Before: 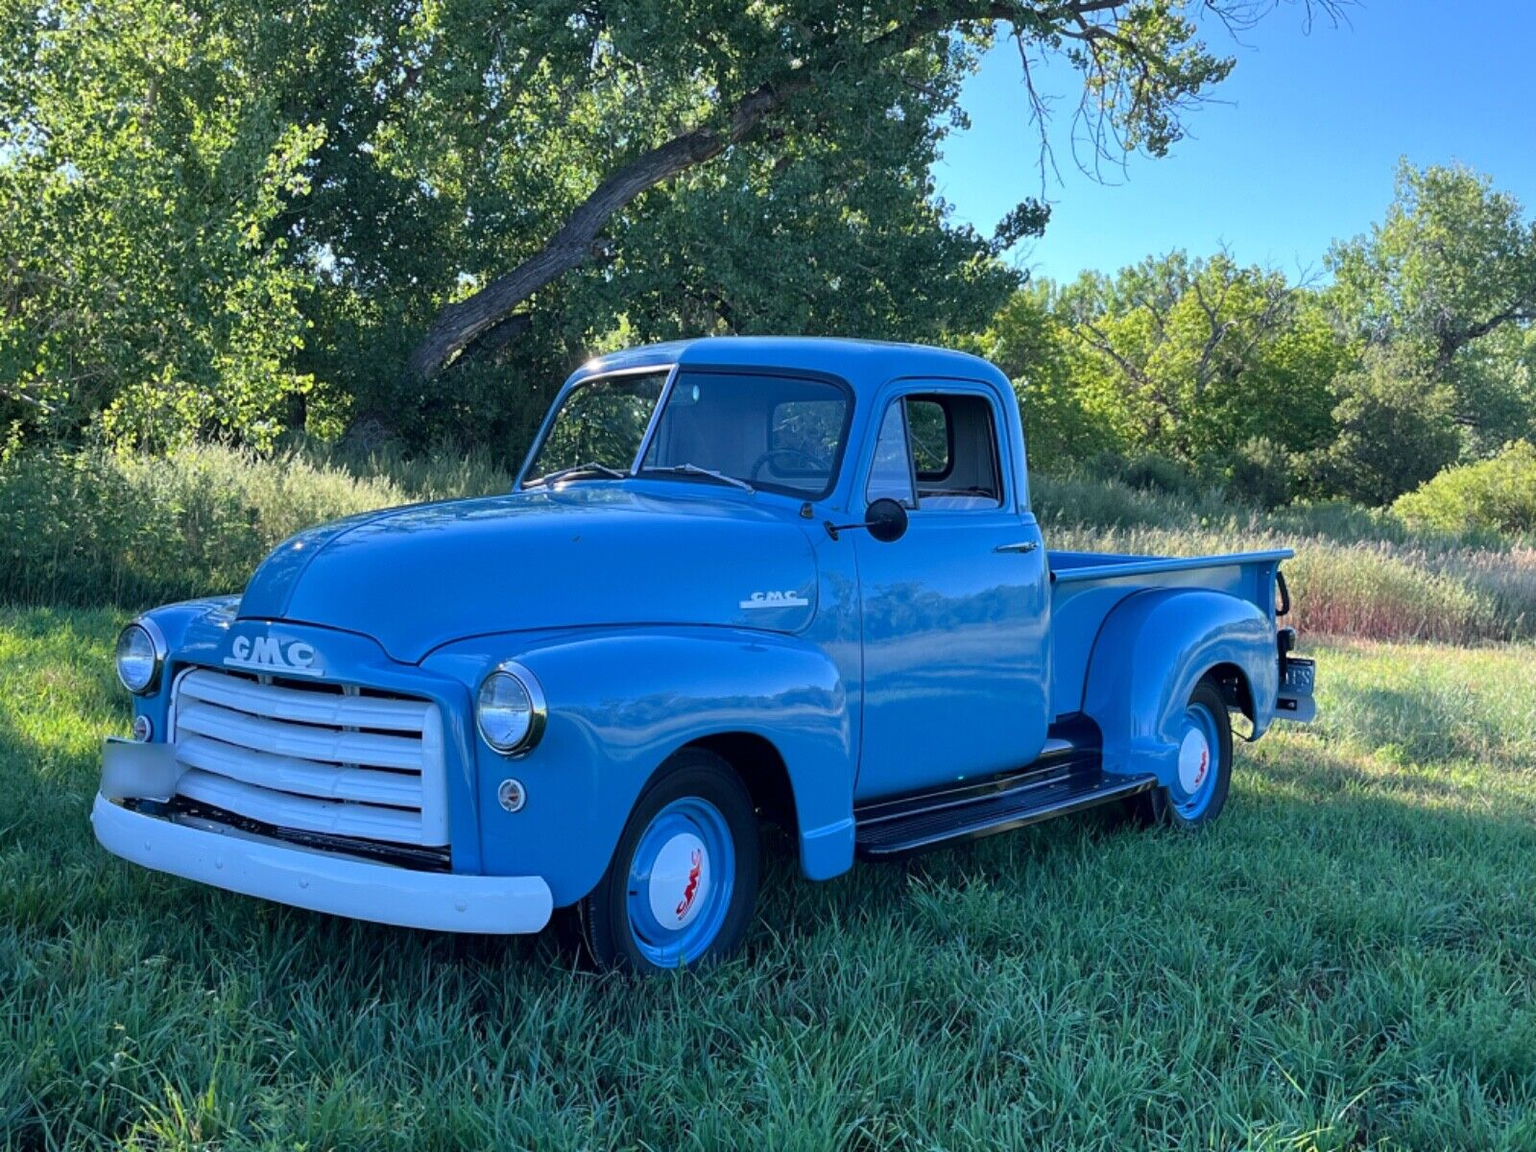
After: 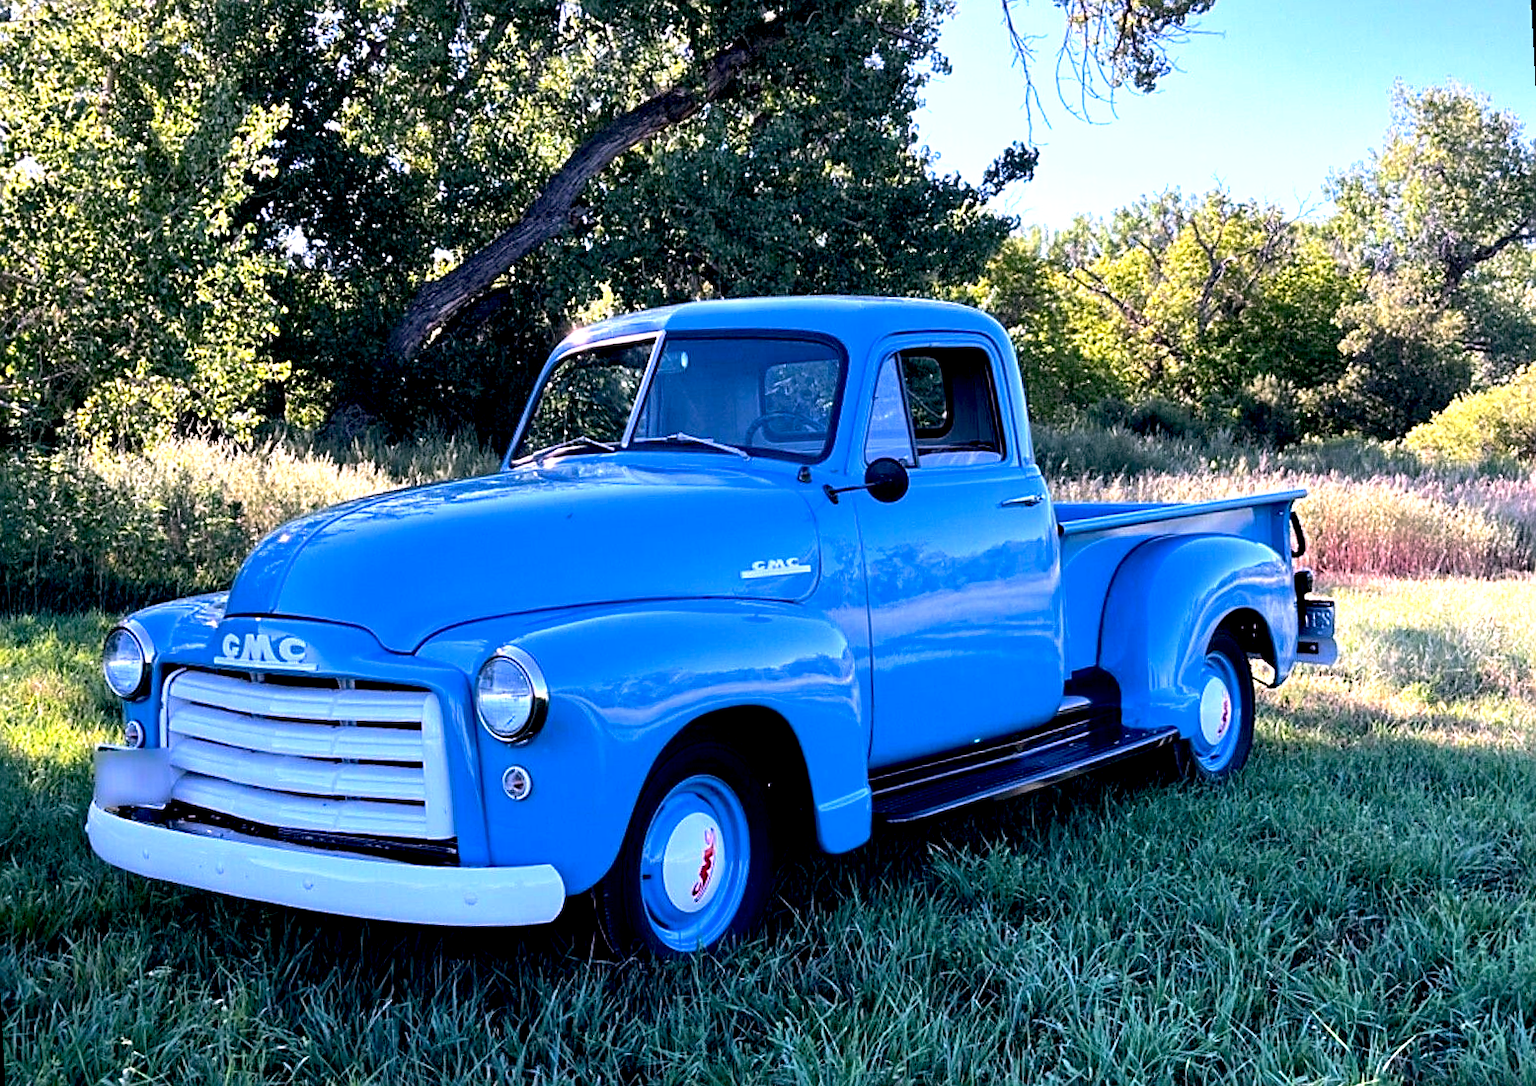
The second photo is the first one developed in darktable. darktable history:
rotate and perspective: rotation -3°, crop left 0.031, crop right 0.968, crop top 0.07, crop bottom 0.93
tone equalizer: -8 EV -0.75 EV, -7 EV -0.7 EV, -6 EV -0.6 EV, -5 EV -0.4 EV, -3 EV 0.4 EV, -2 EV 0.6 EV, -1 EV 0.7 EV, +0 EV 0.75 EV, edges refinement/feathering 500, mask exposure compensation -1.57 EV, preserve details no
base curve: curves: ch0 [(0.017, 0) (0.425, 0.441) (0.844, 0.933) (1, 1)], preserve colors none
sharpen: radius 1.864, amount 0.398, threshold 1.271
white balance: red 1.188, blue 1.11
